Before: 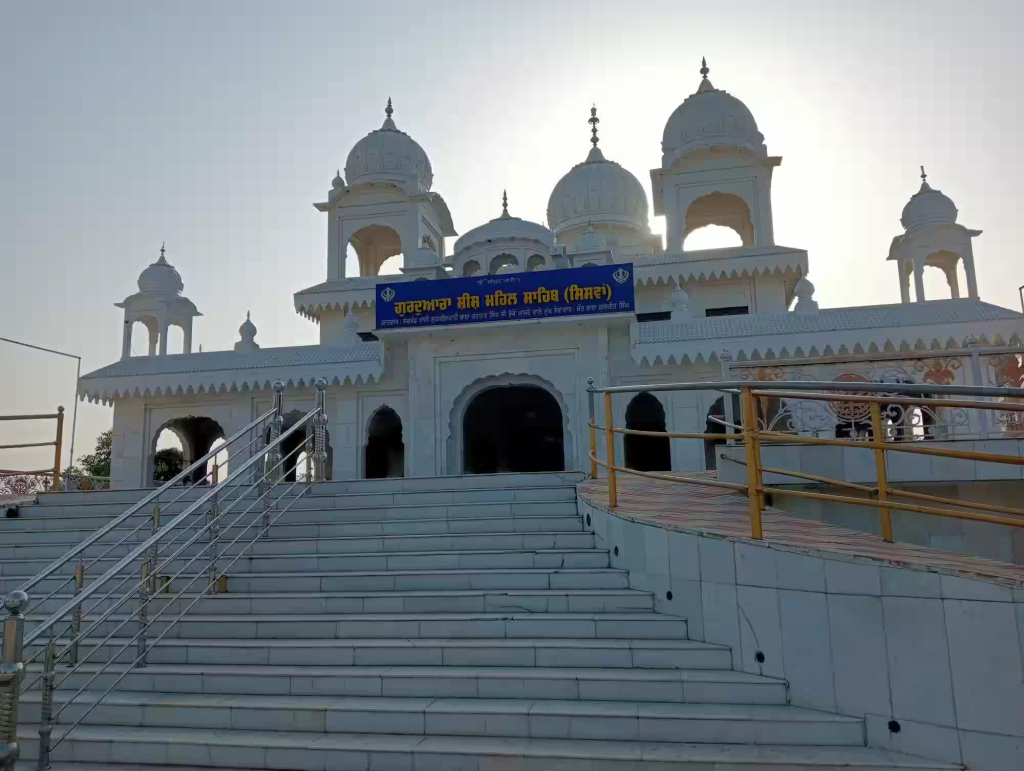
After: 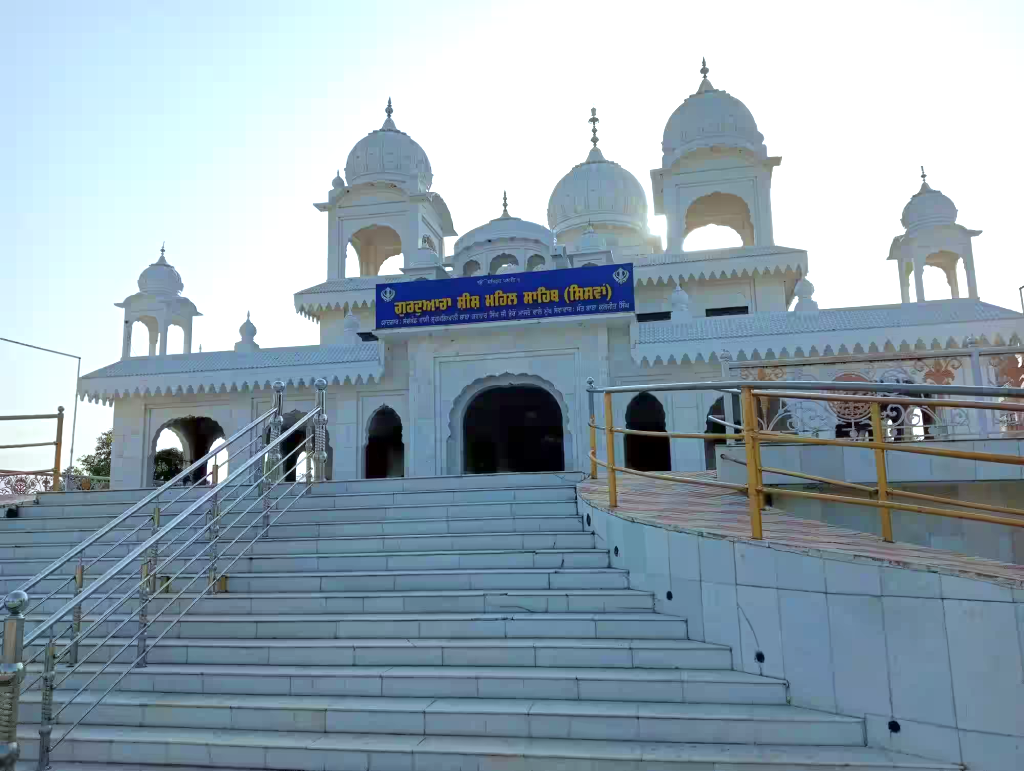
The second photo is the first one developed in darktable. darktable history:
exposure: exposure 1 EV, compensate highlight preservation false
white balance: red 0.925, blue 1.046
